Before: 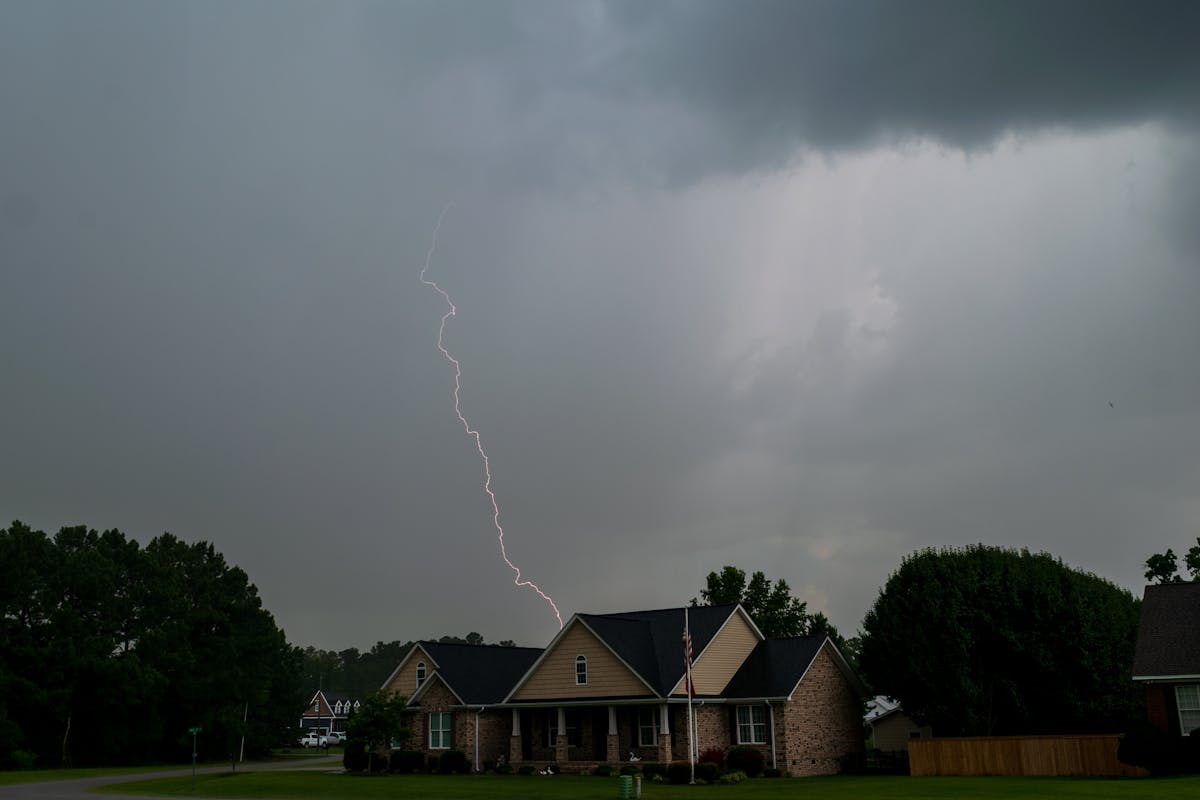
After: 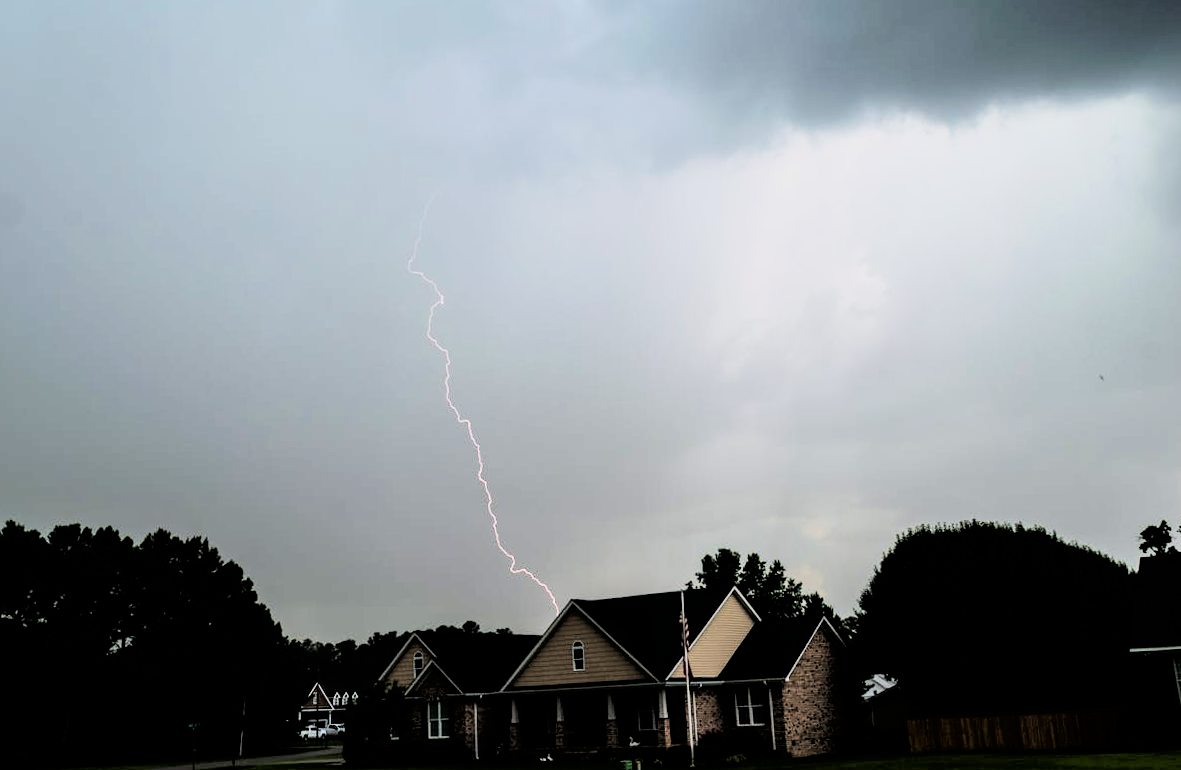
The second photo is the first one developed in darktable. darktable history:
tone curve: curves: ch0 [(0, 0) (0.118, 0.034) (0.182, 0.124) (0.265, 0.214) (0.504, 0.508) (0.783, 0.825) (1, 1)], color space Lab, linked channels, preserve colors none
rotate and perspective: rotation -1.42°, crop left 0.016, crop right 0.984, crop top 0.035, crop bottom 0.965
filmic rgb: black relative exposure -5 EV, hardness 2.88, contrast 1.4
exposure: black level correction 0, exposure 1.1 EV, compensate exposure bias true, compensate highlight preservation false
